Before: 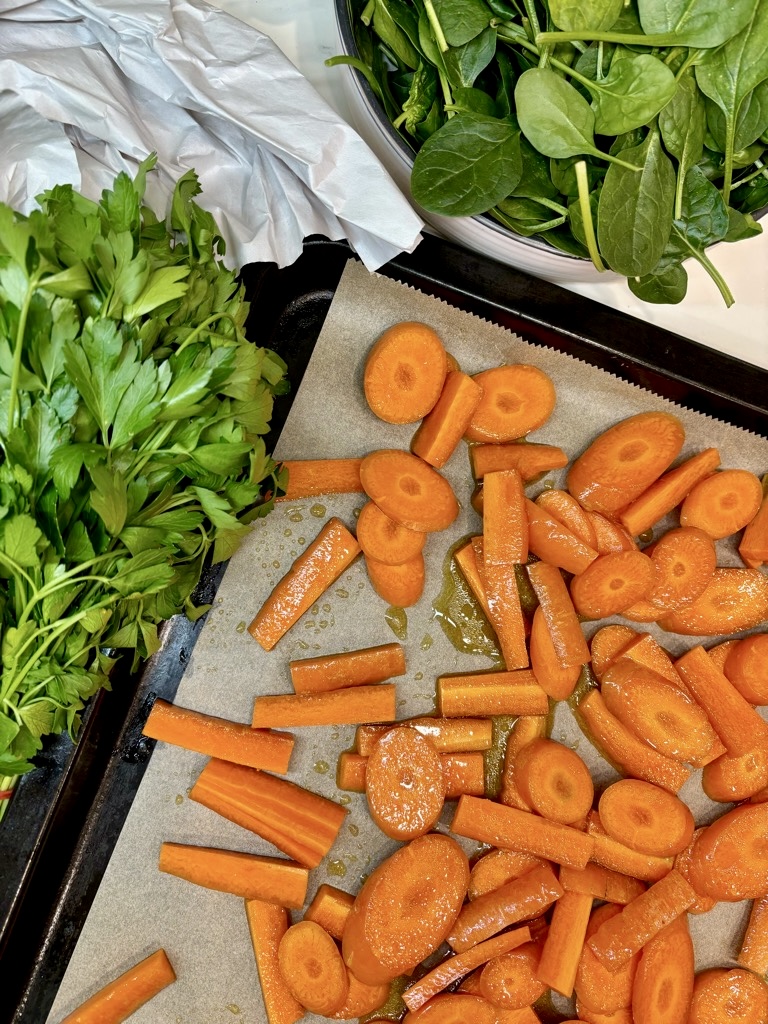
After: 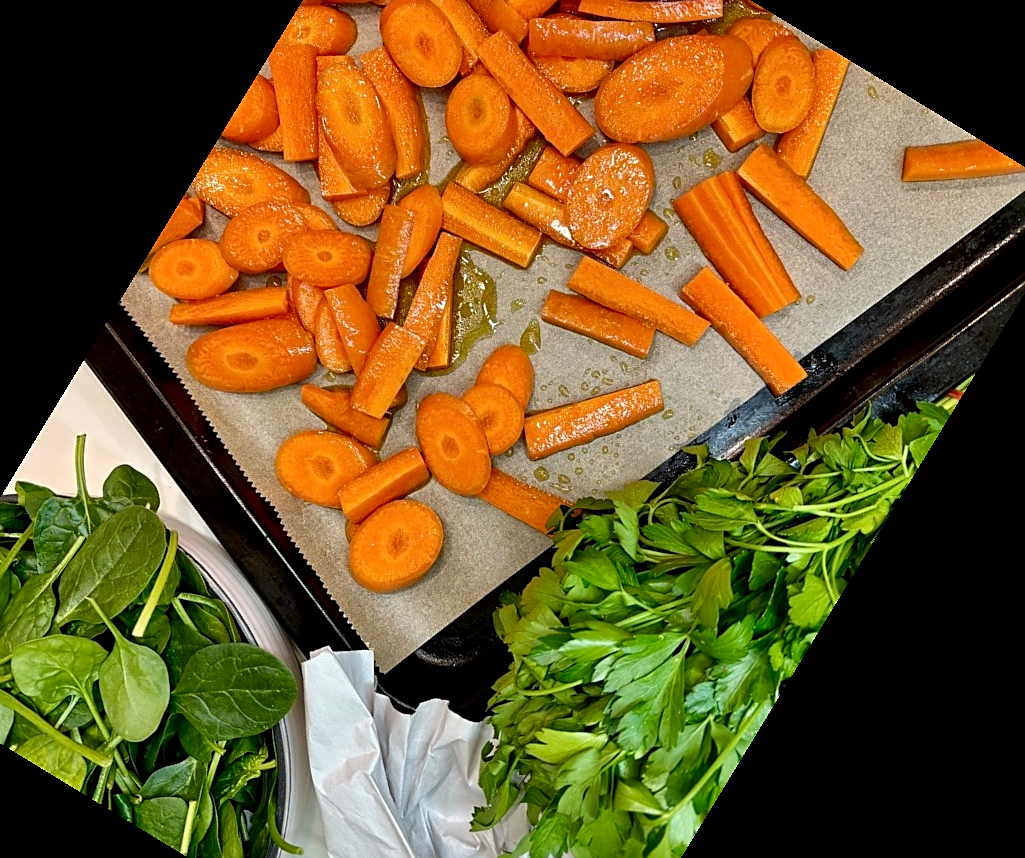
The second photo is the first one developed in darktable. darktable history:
crop and rotate: angle 148.68°, left 9.111%, top 15.603%, right 4.588%, bottom 17.041%
shadows and highlights: radius 334.93, shadows 63.48, highlights 6.06, compress 87.7%, highlights color adjustment 39.73%, soften with gaussian
sharpen: on, module defaults
